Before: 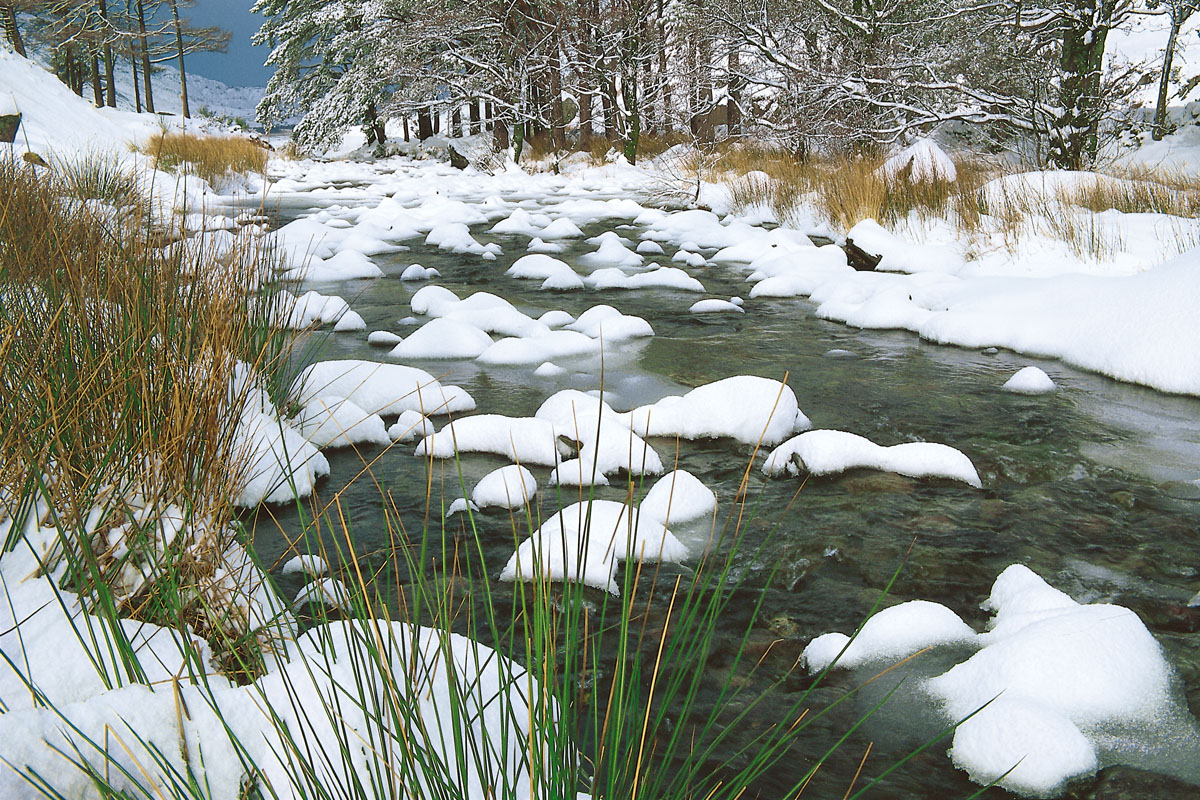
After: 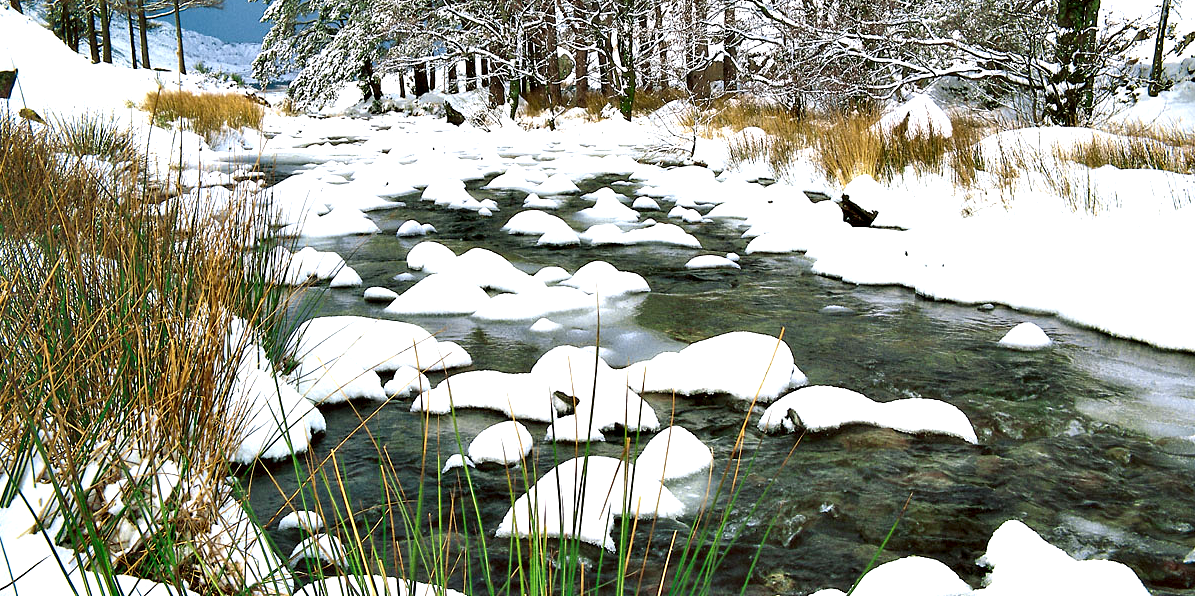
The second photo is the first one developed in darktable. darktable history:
exposure: black level correction 0.001, exposure 0.499 EV, compensate highlight preservation false
contrast equalizer: octaves 7, y [[0.6 ×6], [0.55 ×6], [0 ×6], [0 ×6], [0 ×6]]
crop: left 0.38%, top 5.533%, bottom 19.932%
